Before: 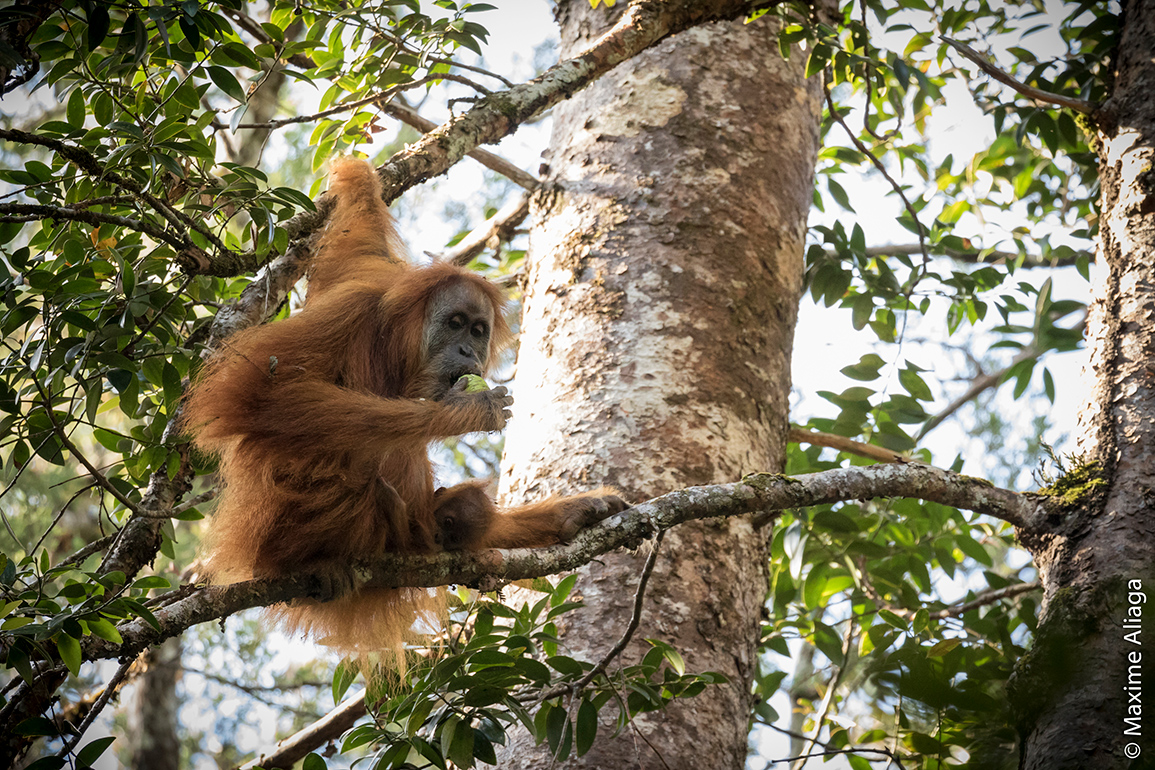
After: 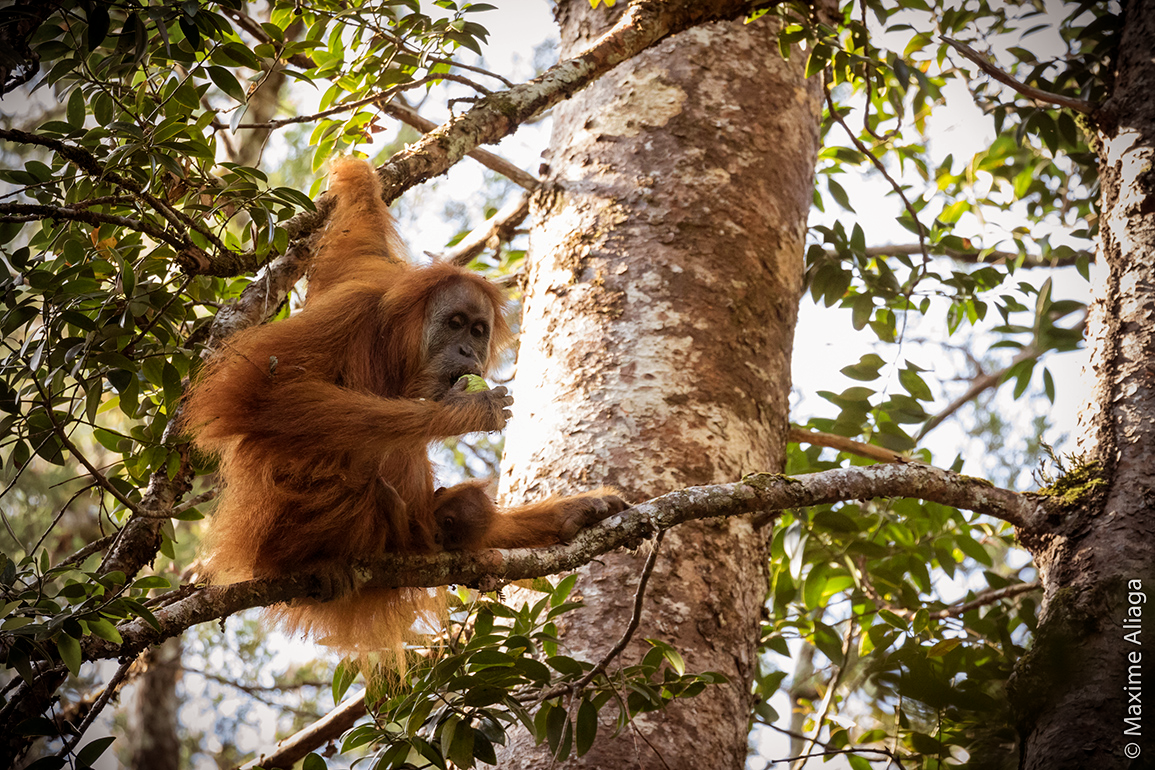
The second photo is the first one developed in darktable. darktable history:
vignetting: on, module defaults
rgb levels: mode RGB, independent channels, levels [[0, 0.5, 1], [0, 0.521, 1], [0, 0.536, 1]]
